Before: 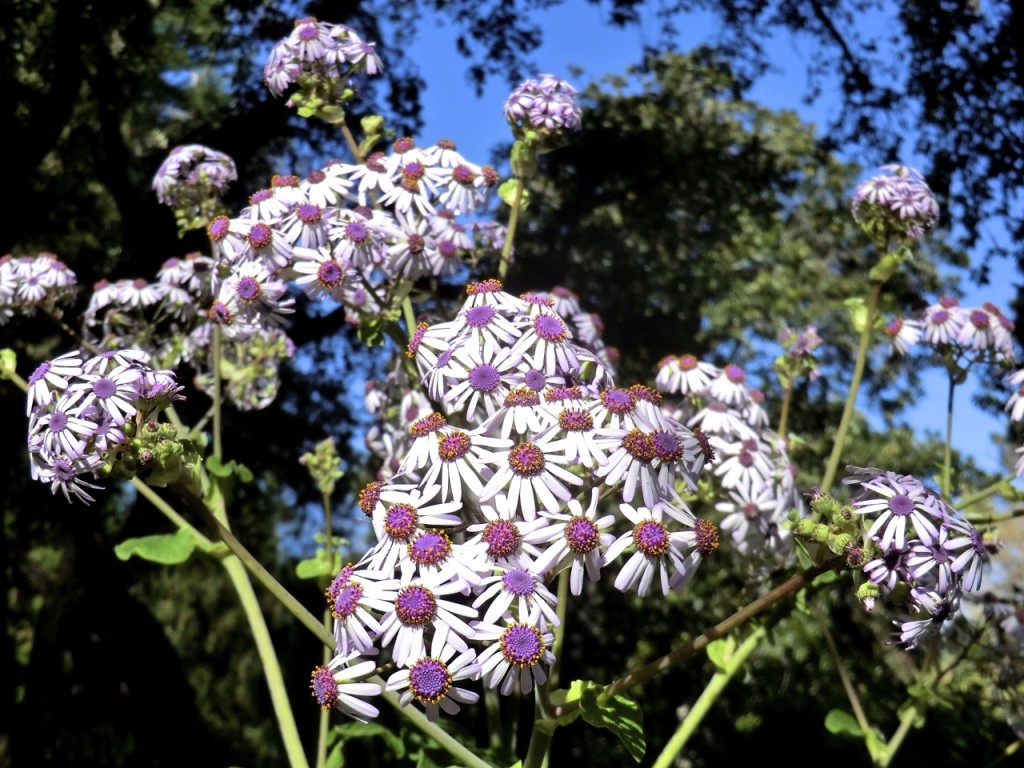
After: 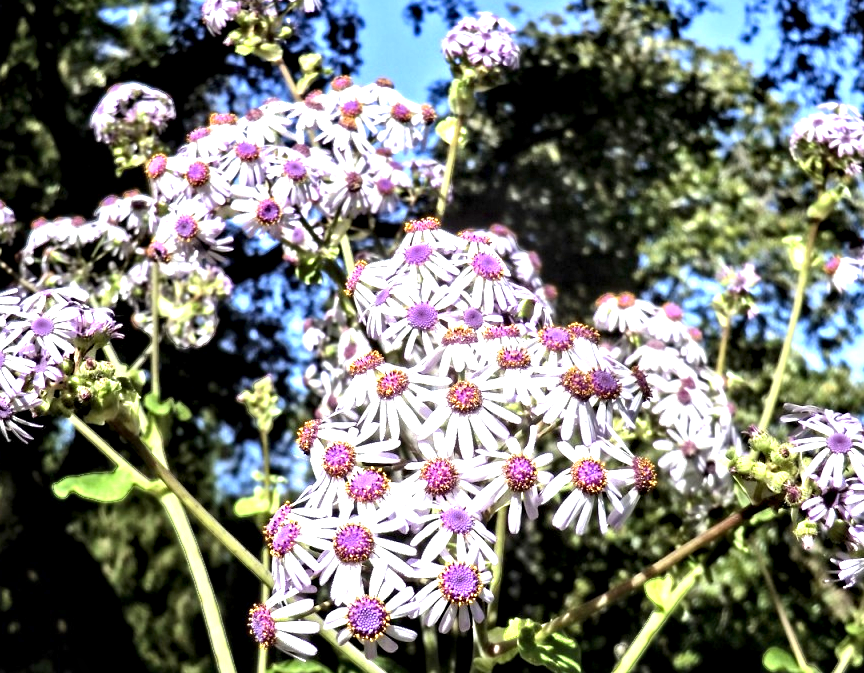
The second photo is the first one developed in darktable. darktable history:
crop: left 6.081%, top 8.167%, right 9.54%, bottom 4.09%
contrast equalizer: octaves 7, y [[0.511, 0.558, 0.631, 0.632, 0.559, 0.512], [0.5 ×6], [0.507, 0.559, 0.627, 0.644, 0.647, 0.647], [0 ×6], [0 ×6]]
exposure: black level correction 0, exposure 1.2 EV, compensate exposure bias true, compensate highlight preservation false
